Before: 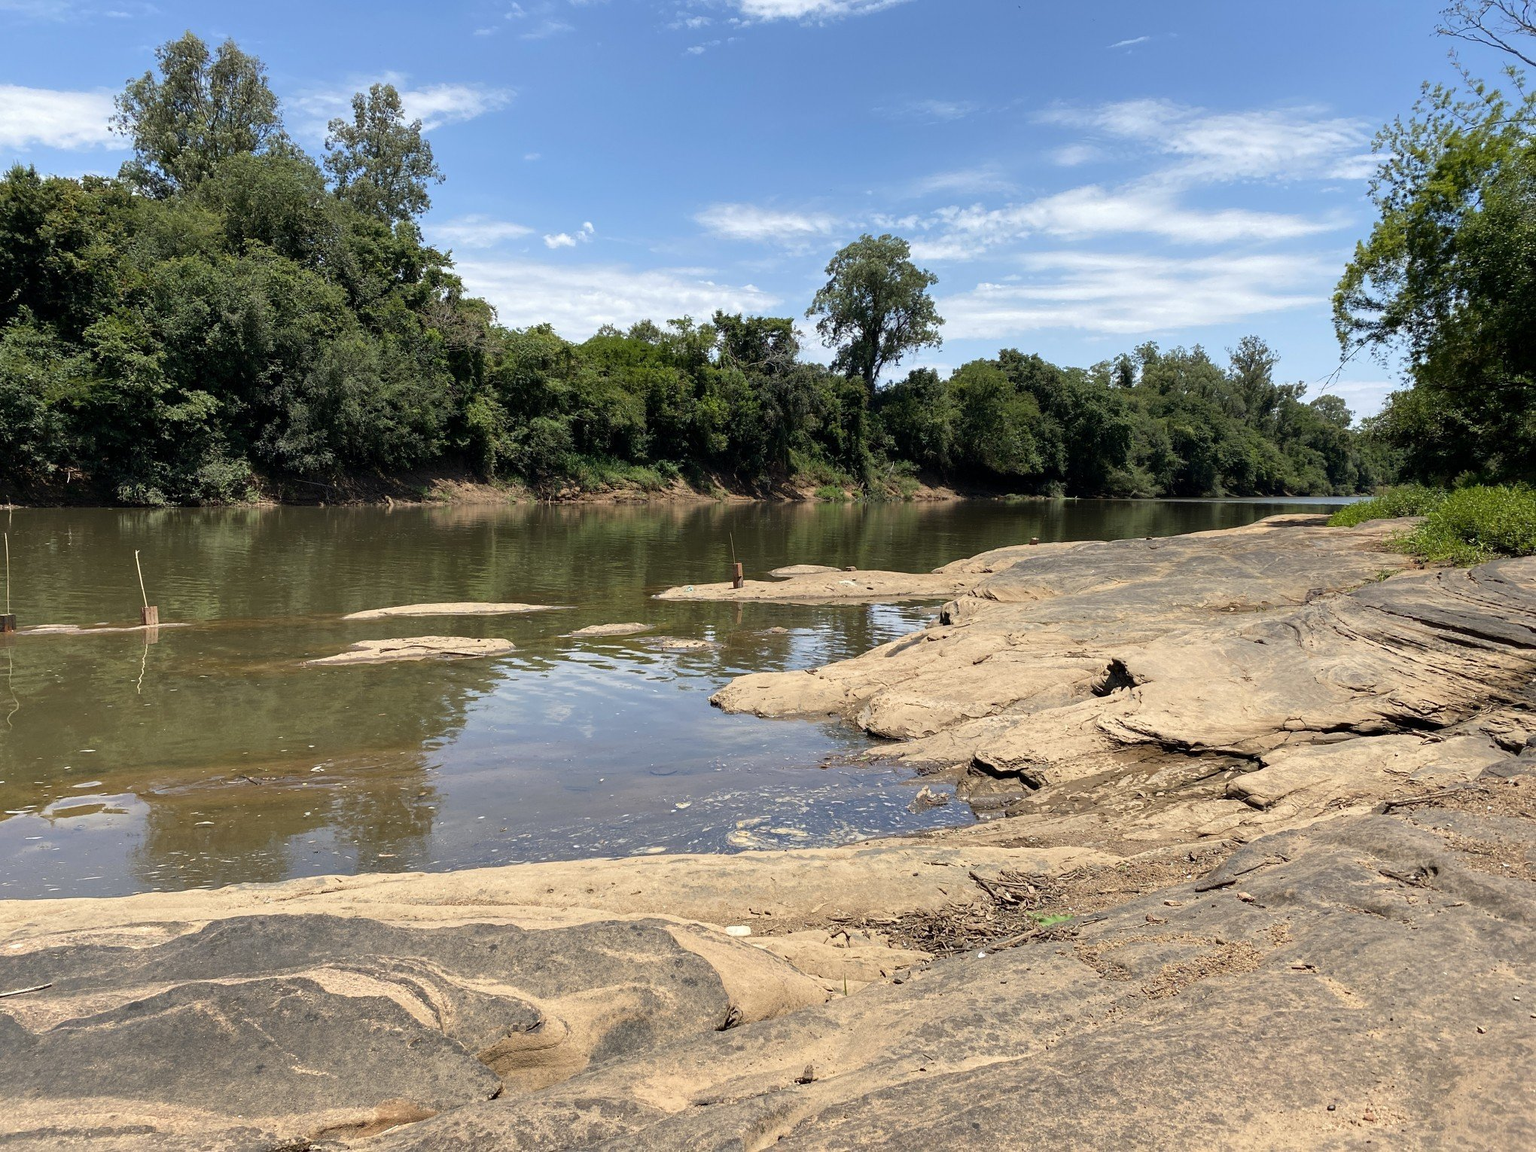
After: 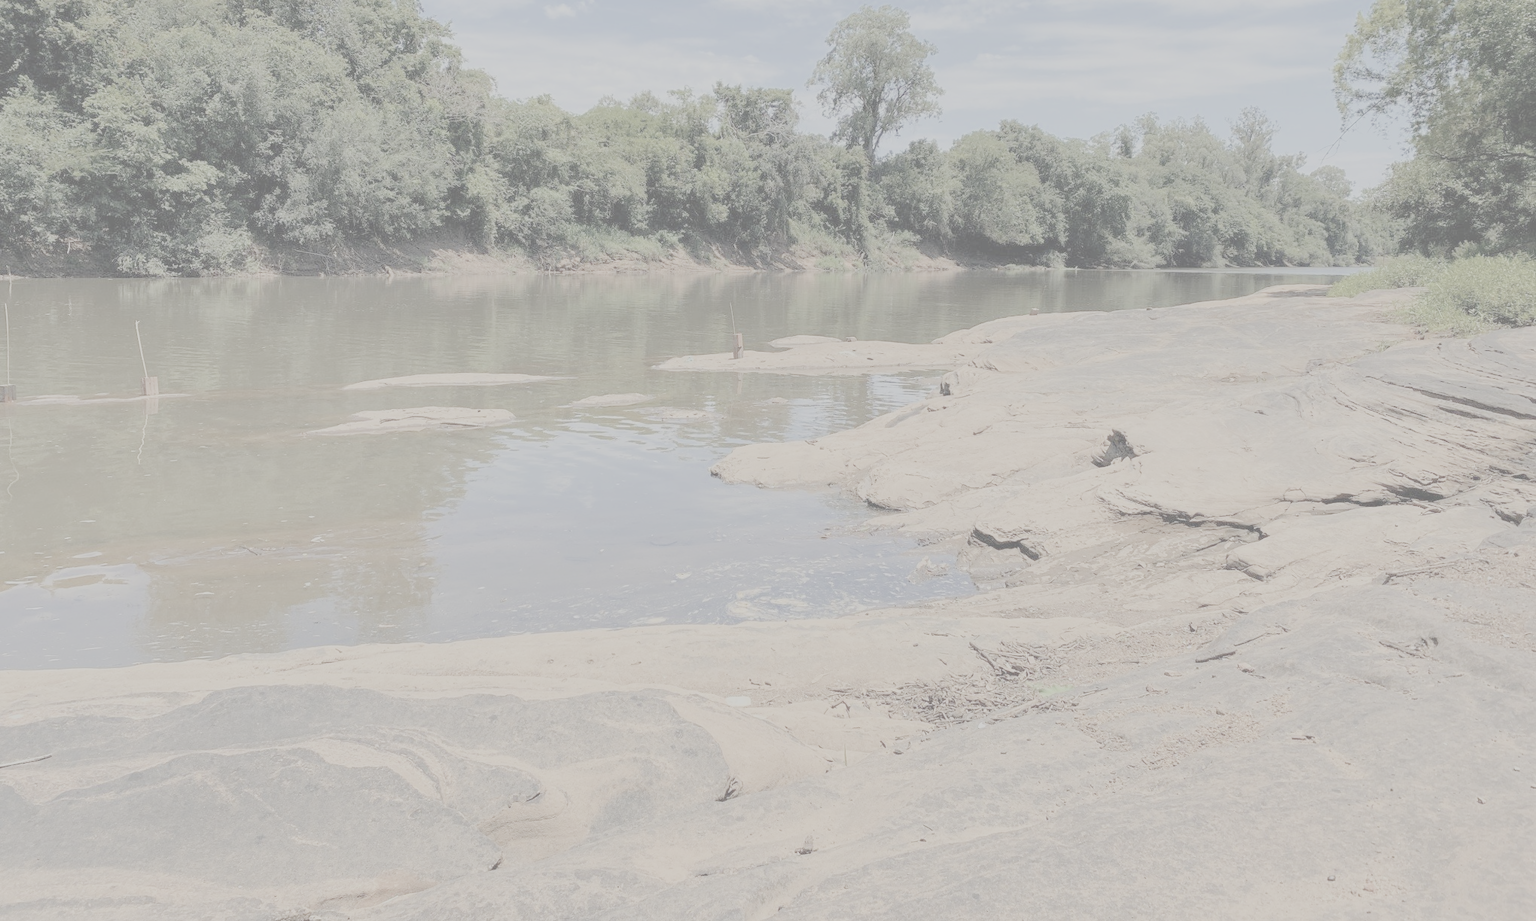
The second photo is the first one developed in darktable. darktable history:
crop and rotate: top 19.998%
filmic rgb: black relative exposure -14 EV, white relative exposure 8 EV, threshold 3 EV, hardness 3.74, latitude 50%, contrast 0.5, color science v5 (2021), contrast in shadows safe, contrast in highlights safe, enable highlight reconstruction true
contrast brightness saturation: contrast -0.32, brightness 0.75, saturation -0.78
